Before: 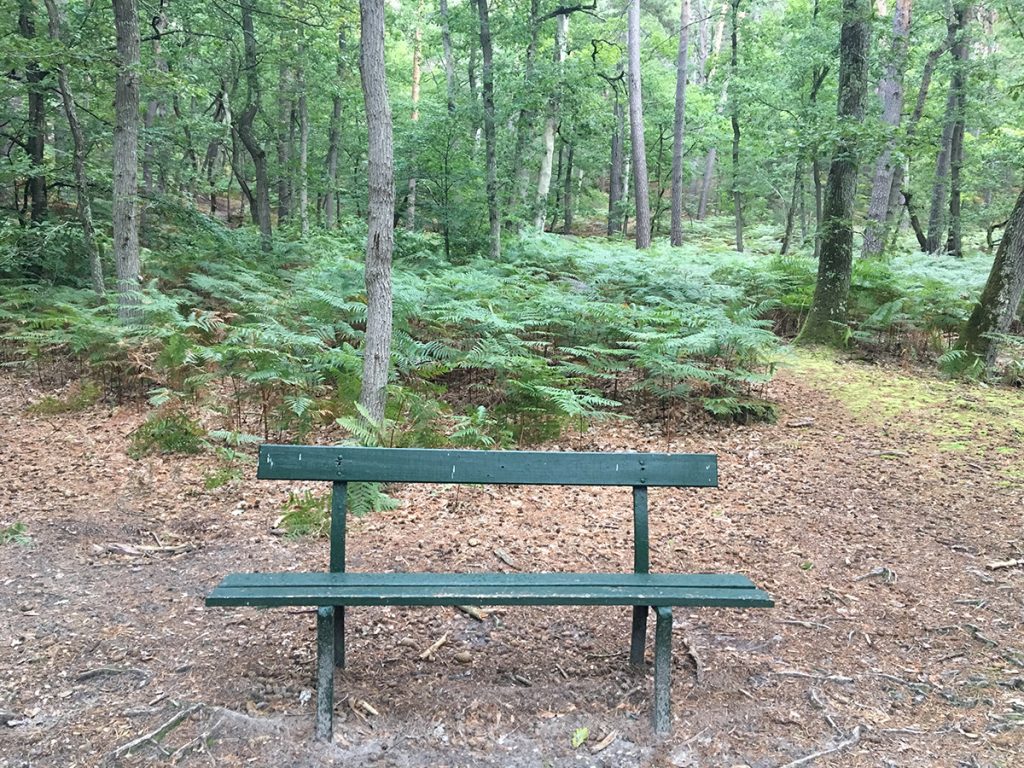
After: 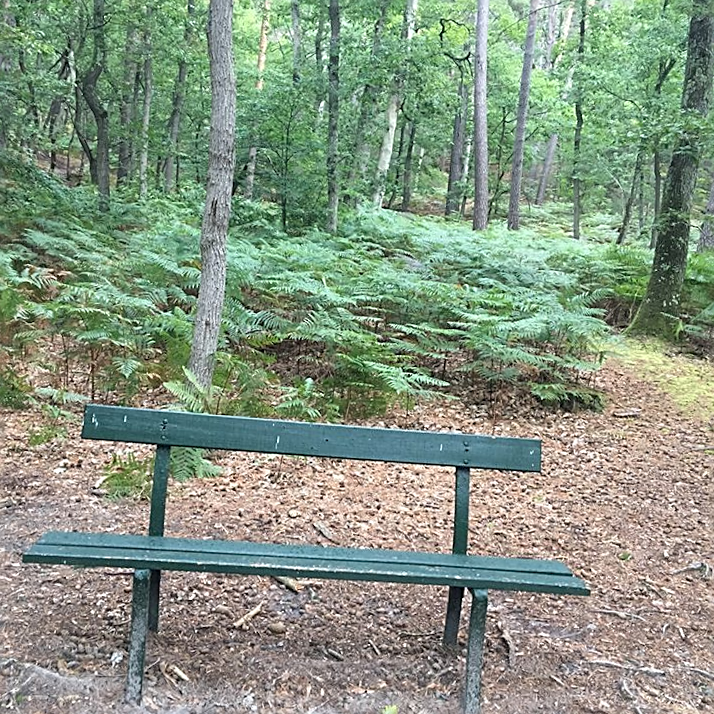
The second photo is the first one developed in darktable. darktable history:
sharpen: on, module defaults
crop and rotate: angle -3.27°, left 14.277%, top 0.028%, right 10.766%, bottom 0.028%
